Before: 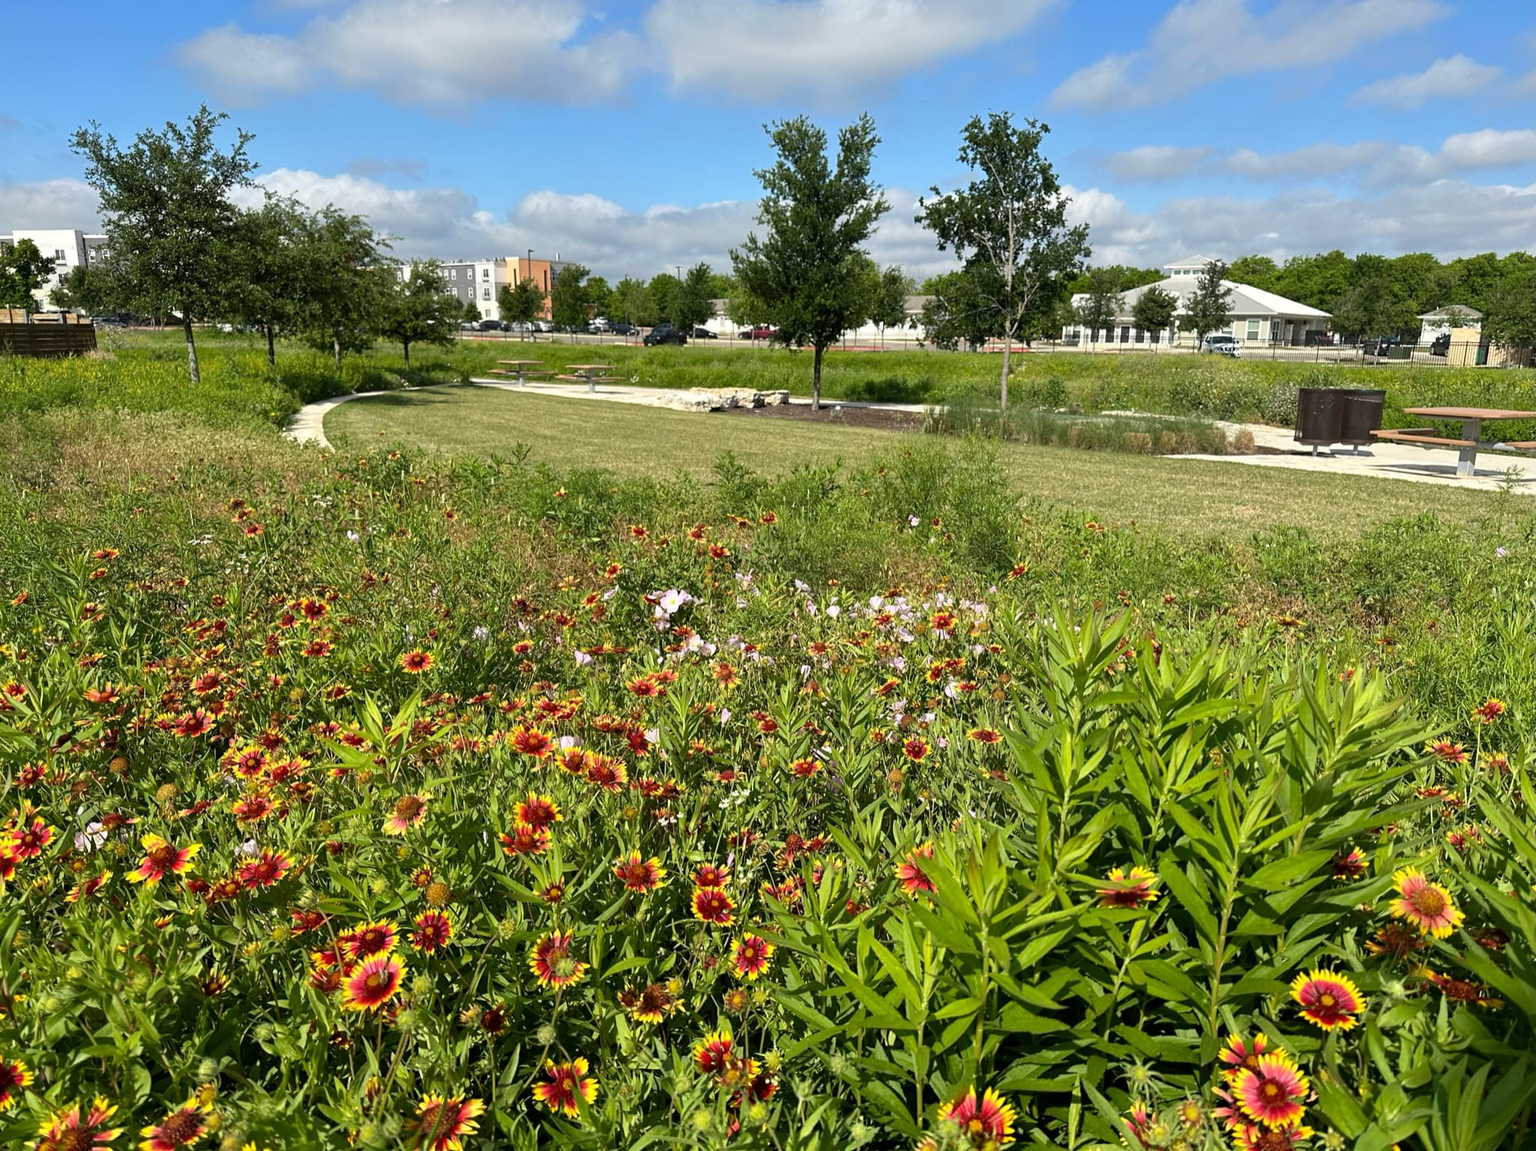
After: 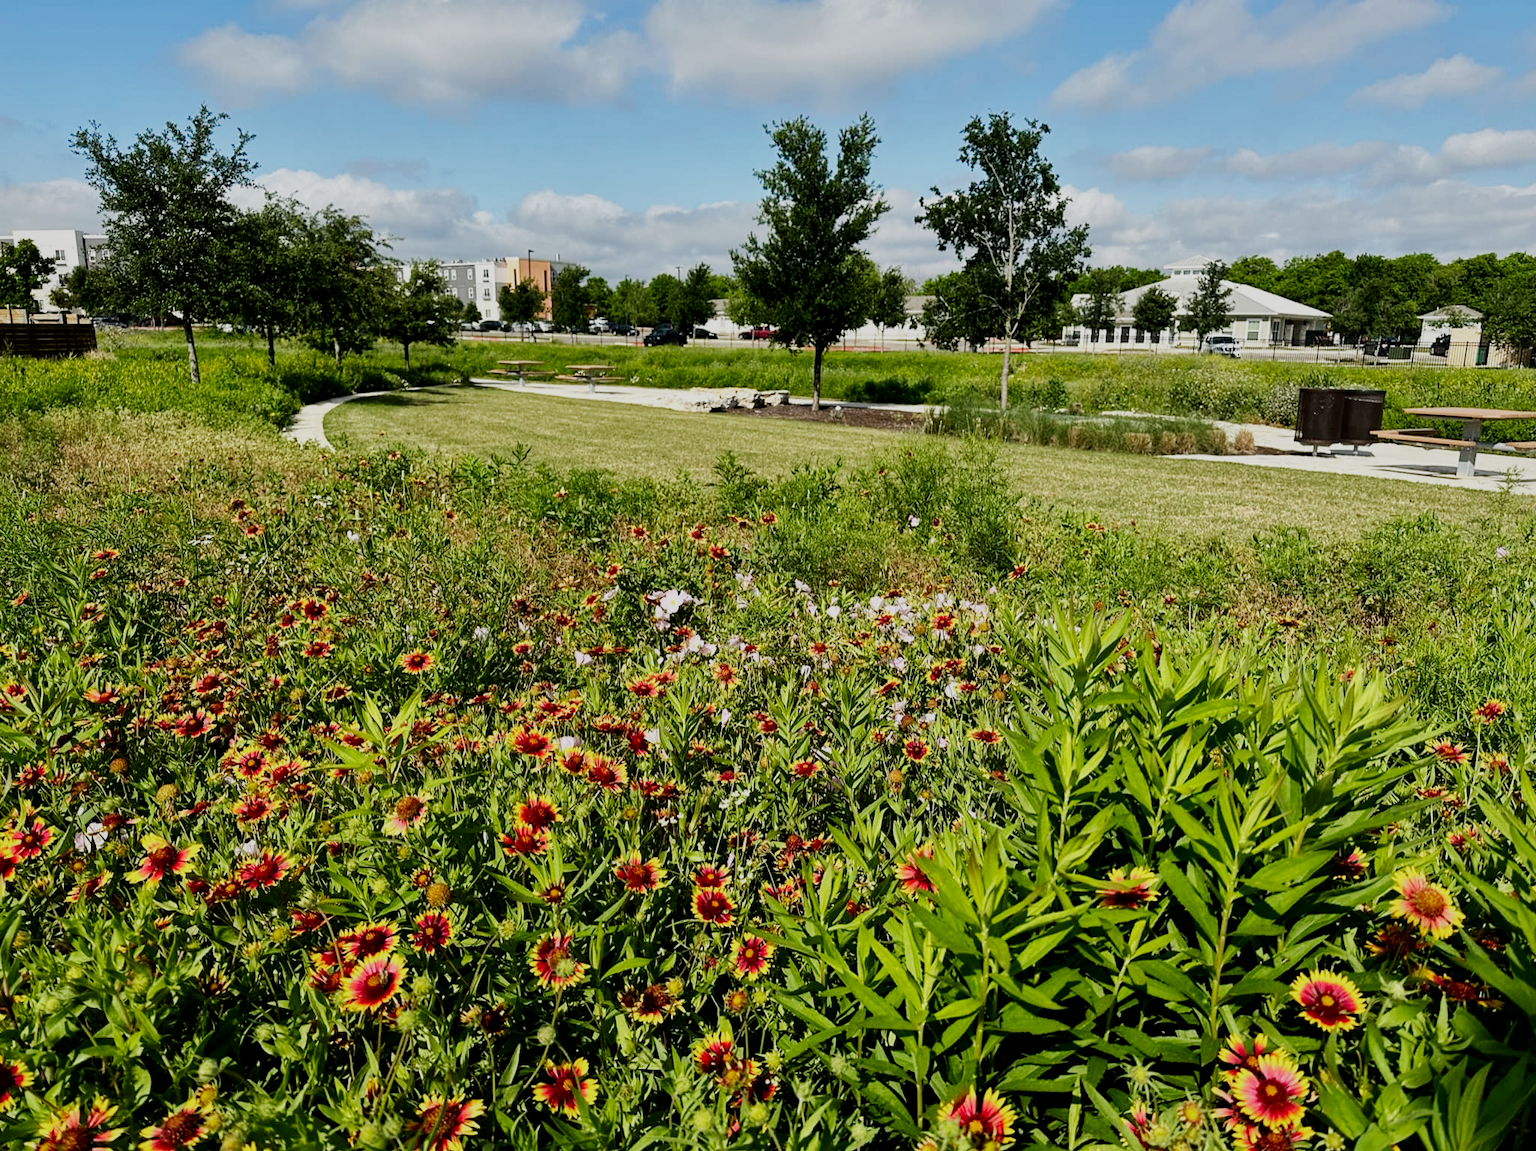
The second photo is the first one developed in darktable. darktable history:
shadows and highlights: shadows -20, white point adjustment -2, highlights -35
local contrast: mode bilateral grid, contrast 20, coarseness 50, detail 120%, midtone range 0.2
sigmoid: contrast 1.69, skew -0.23, preserve hue 0%, red attenuation 0.1, red rotation 0.035, green attenuation 0.1, green rotation -0.017, blue attenuation 0.15, blue rotation -0.052, base primaries Rec2020
